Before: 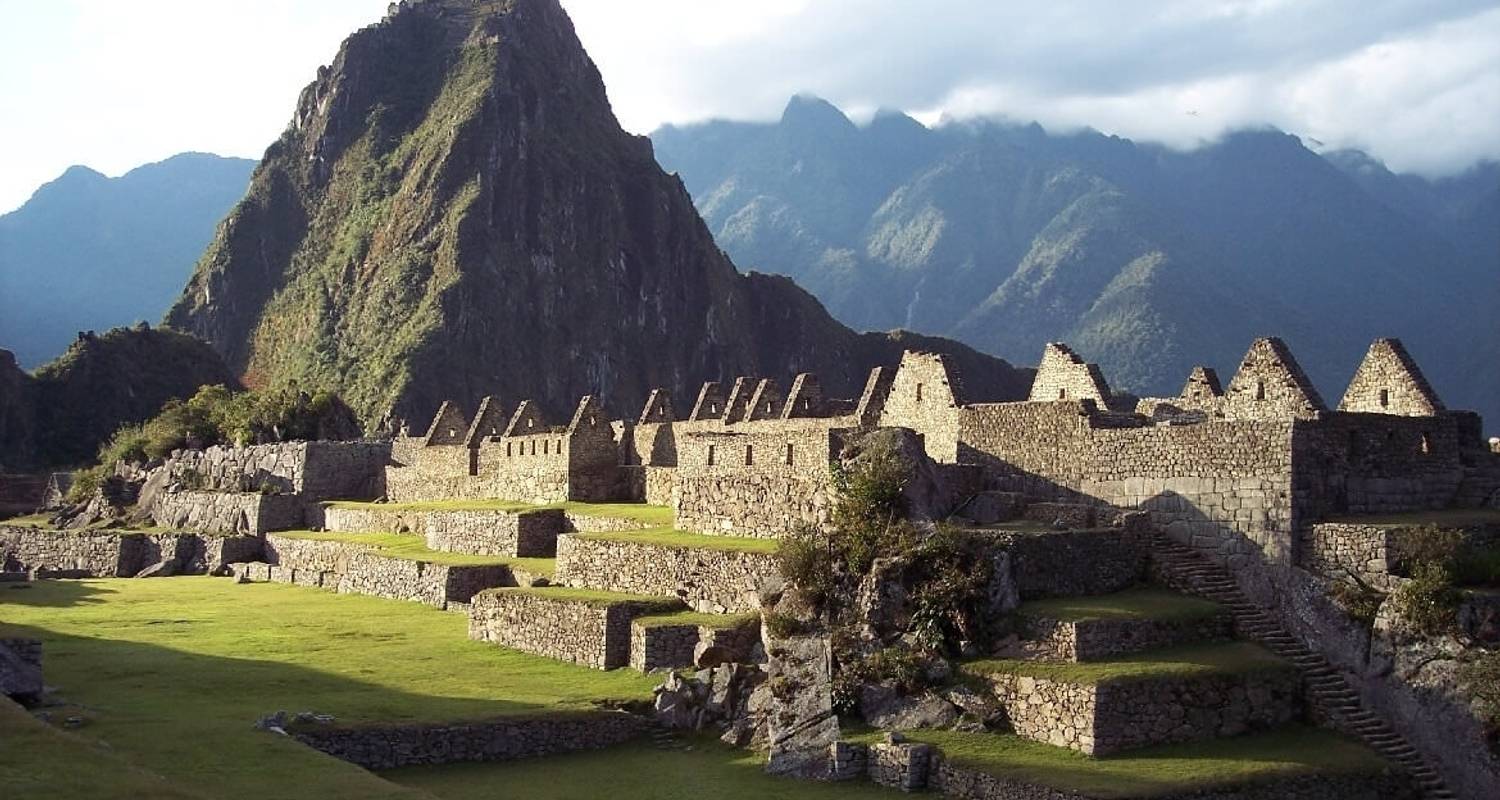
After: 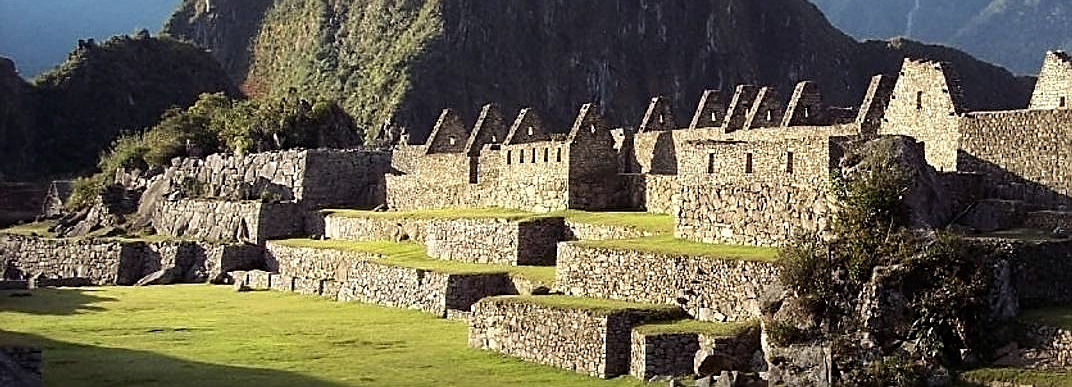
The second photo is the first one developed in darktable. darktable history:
tone equalizer: -8 EV -0.78 EV, -7 EV -0.71 EV, -6 EV -0.587 EV, -5 EV -0.395 EV, -3 EV 0.379 EV, -2 EV 0.6 EV, -1 EV 0.686 EV, +0 EV 0.733 EV
crop: top 36.551%, right 28.415%, bottom 14.953%
sharpen: on, module defaults
exposure: exposure -0.581 EV, compensate highlight preservation false
